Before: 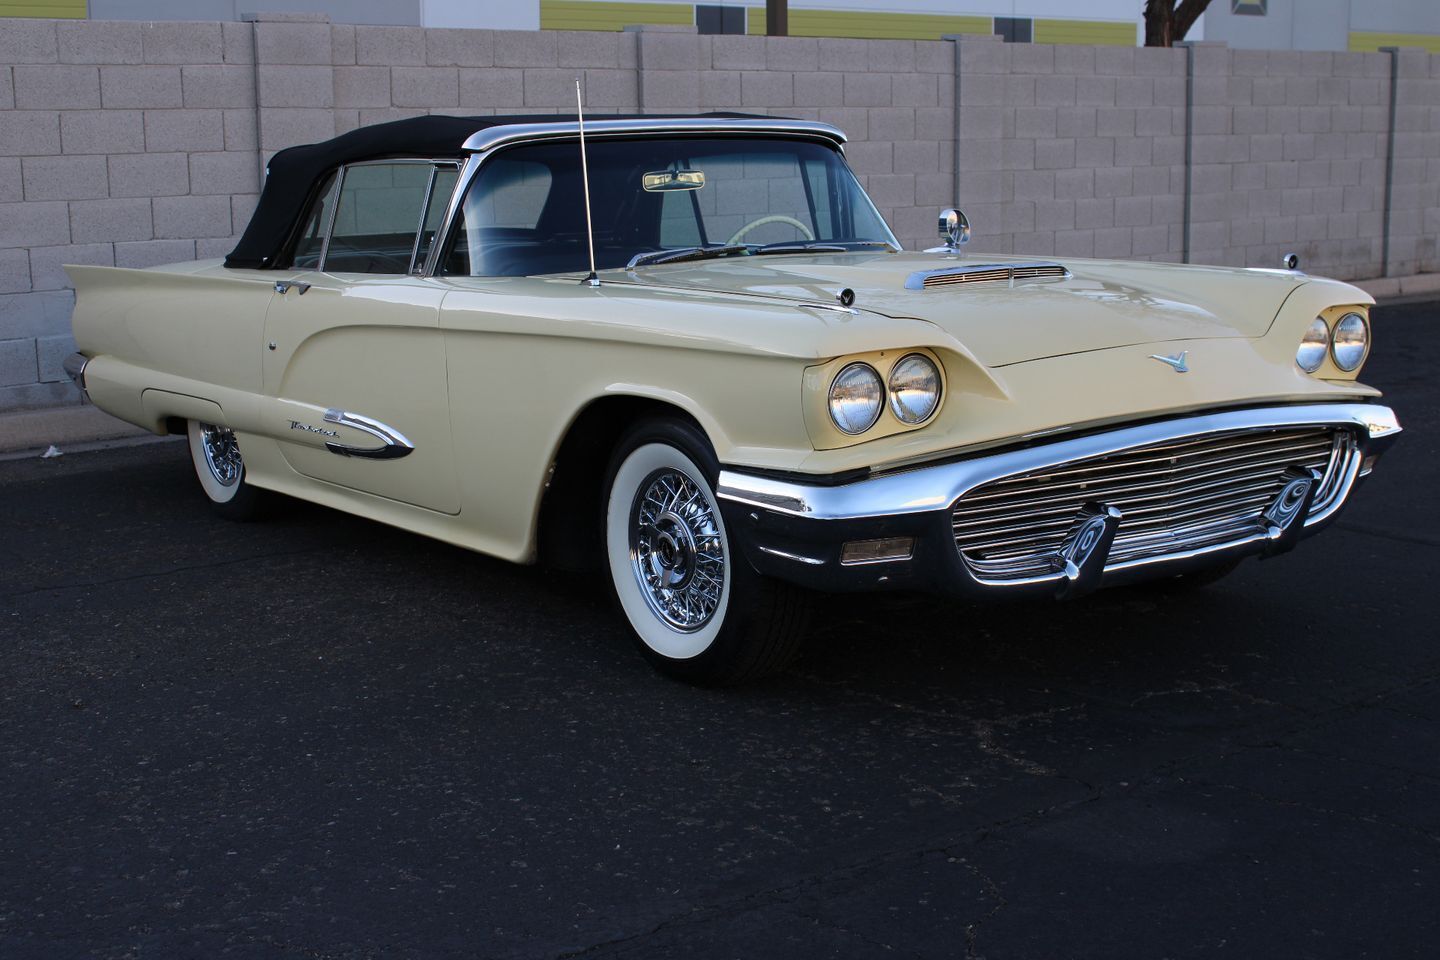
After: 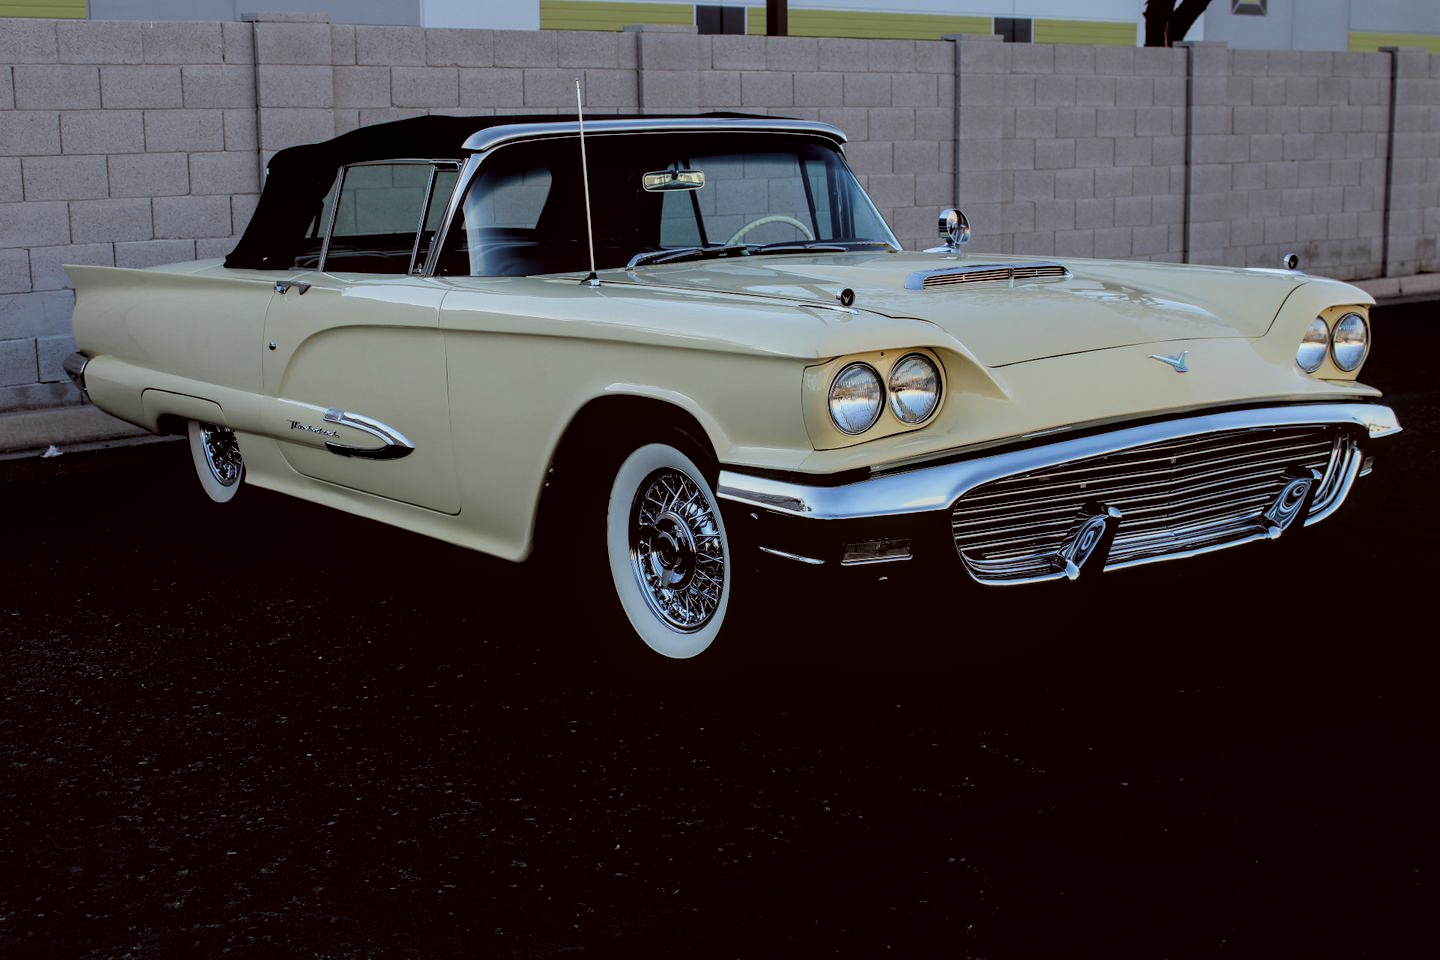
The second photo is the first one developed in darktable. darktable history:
local contrast: on, module defaults
filmic rgb: black relative exposure -3.85 EV, white relative exposure 3.48 EV, hardness 2.58, contrast 1.104
color correction: highlights a* -5.08, highlights b* -3.72, shadows a* 4.03, shadows b* 4.14
